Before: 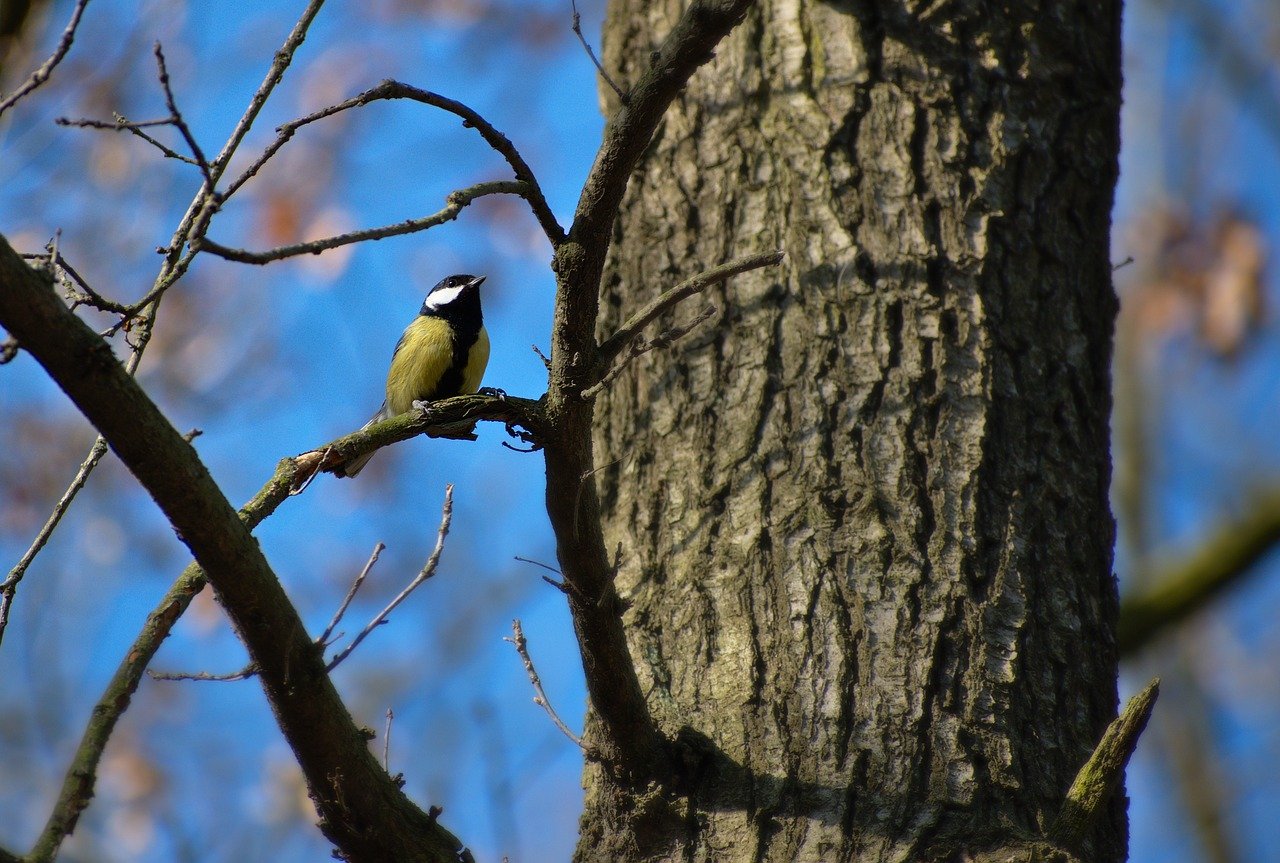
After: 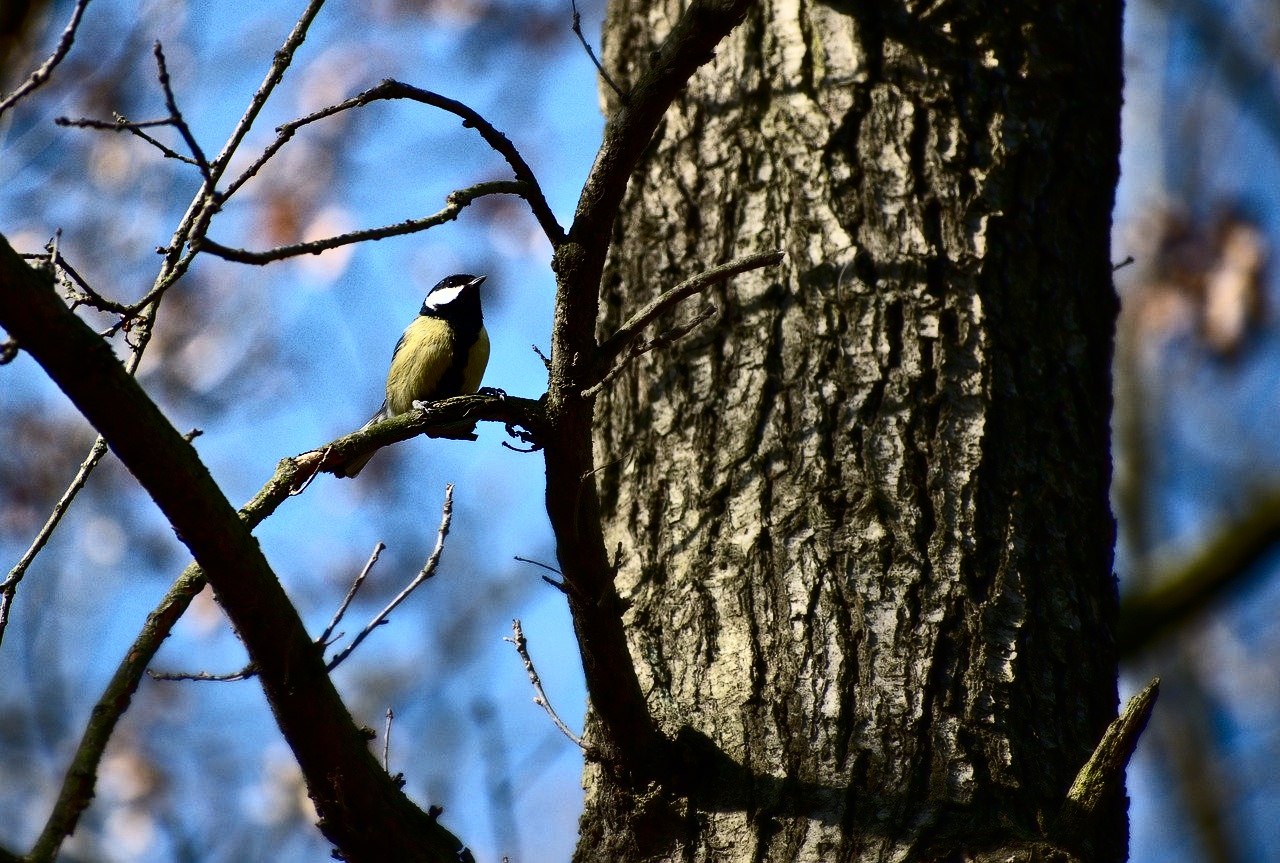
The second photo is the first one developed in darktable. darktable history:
contrast brightness saturation: contrast 0.514, saturation -0.086
